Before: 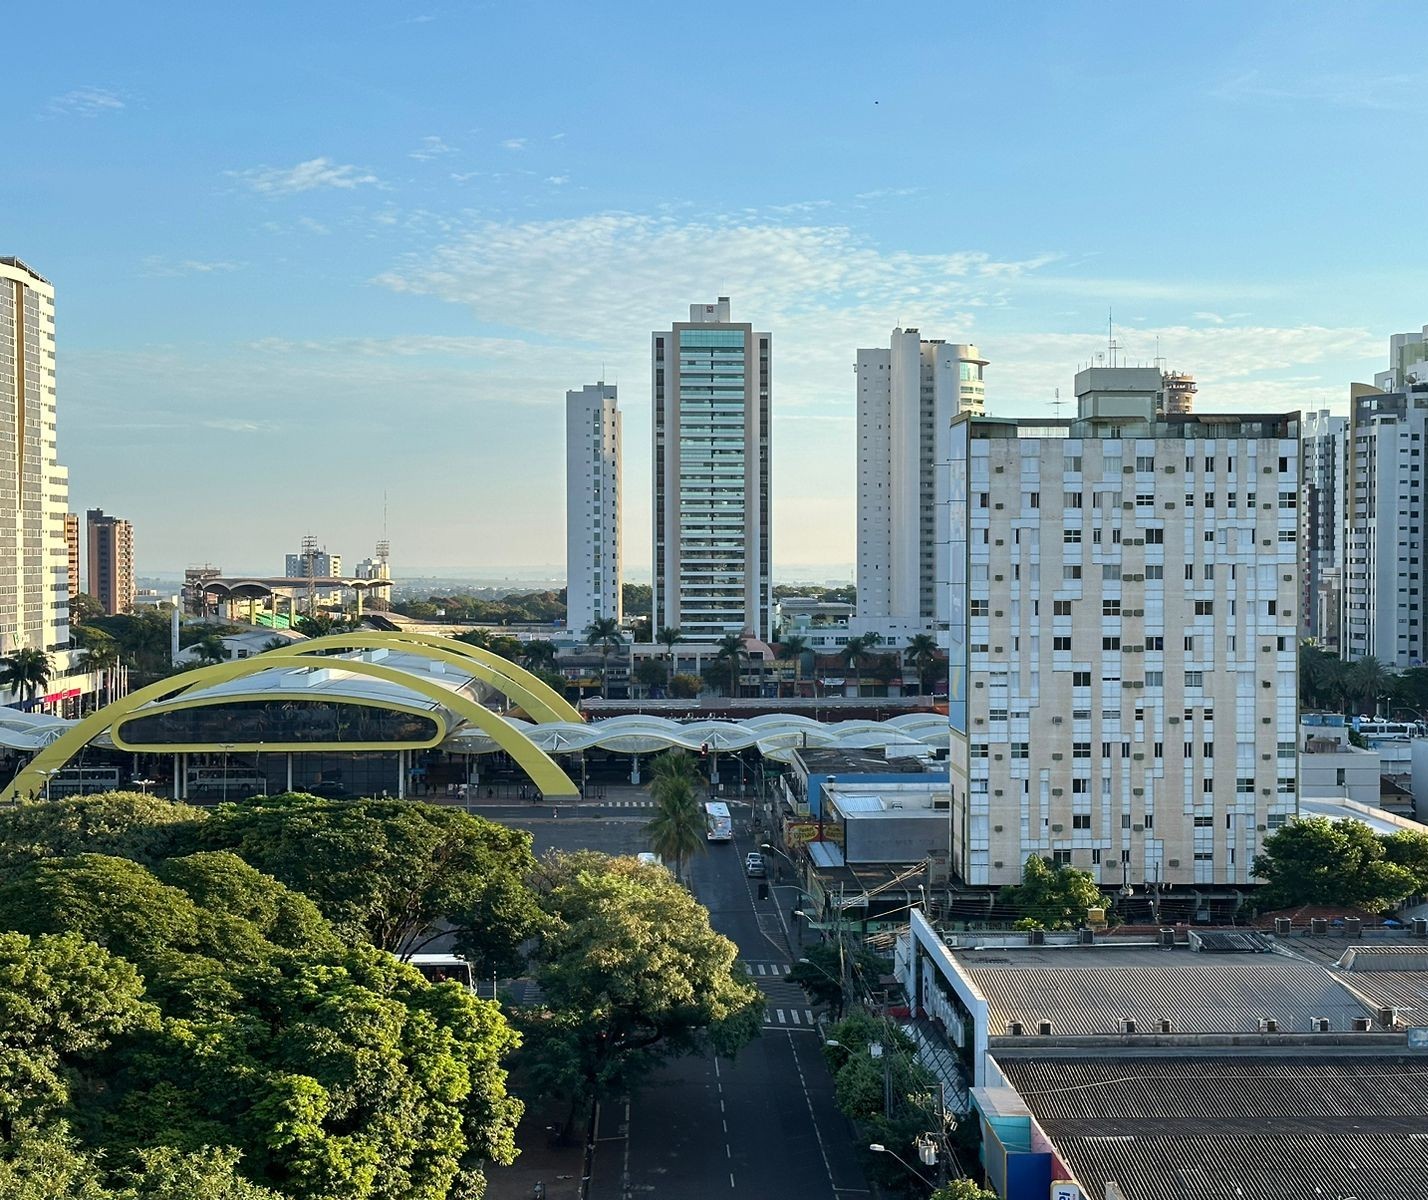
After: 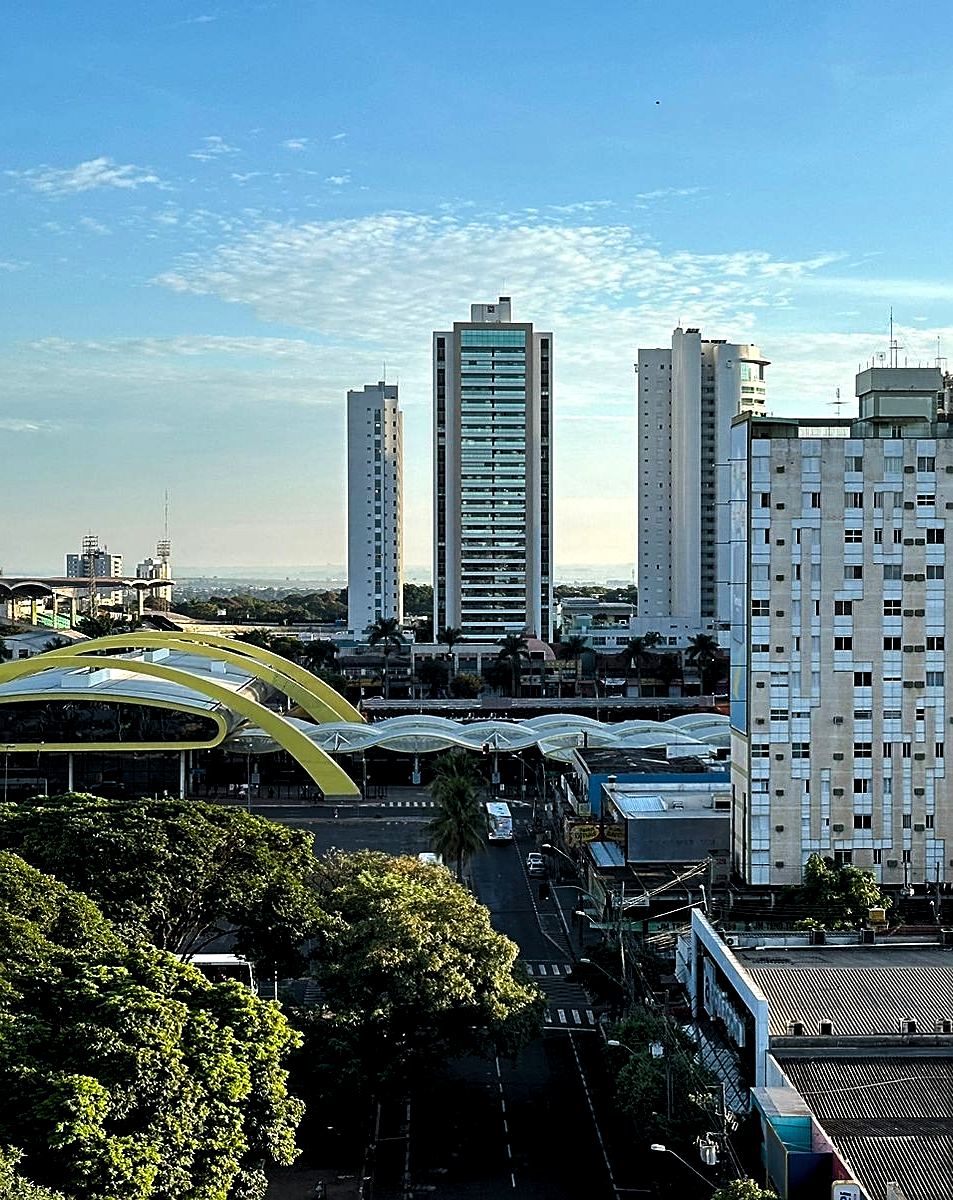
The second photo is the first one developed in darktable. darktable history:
levels: levels [0.062, 0.494, 0.925]
crop and rotate: left 15.351%, right 17.903%
contrast brightness saturation: contrast 0.067, brightness -0.147, saturation 0.11
exposure: compensate highlight preservation false
tone equalizer: edges refinement/feathering 500, mask exposure compensation -1.57 EV, preserve details no
local contrast: highlights 101%, shadows 102%, detail 120%, midtone range 0.2
sharpen: amount 0.532
